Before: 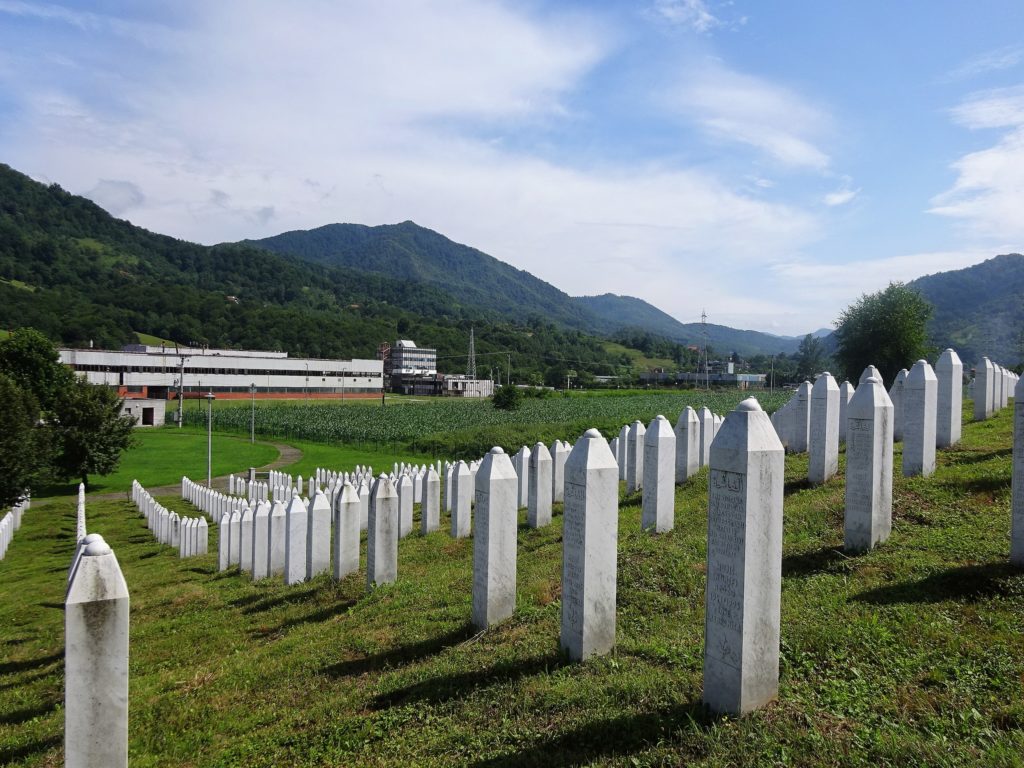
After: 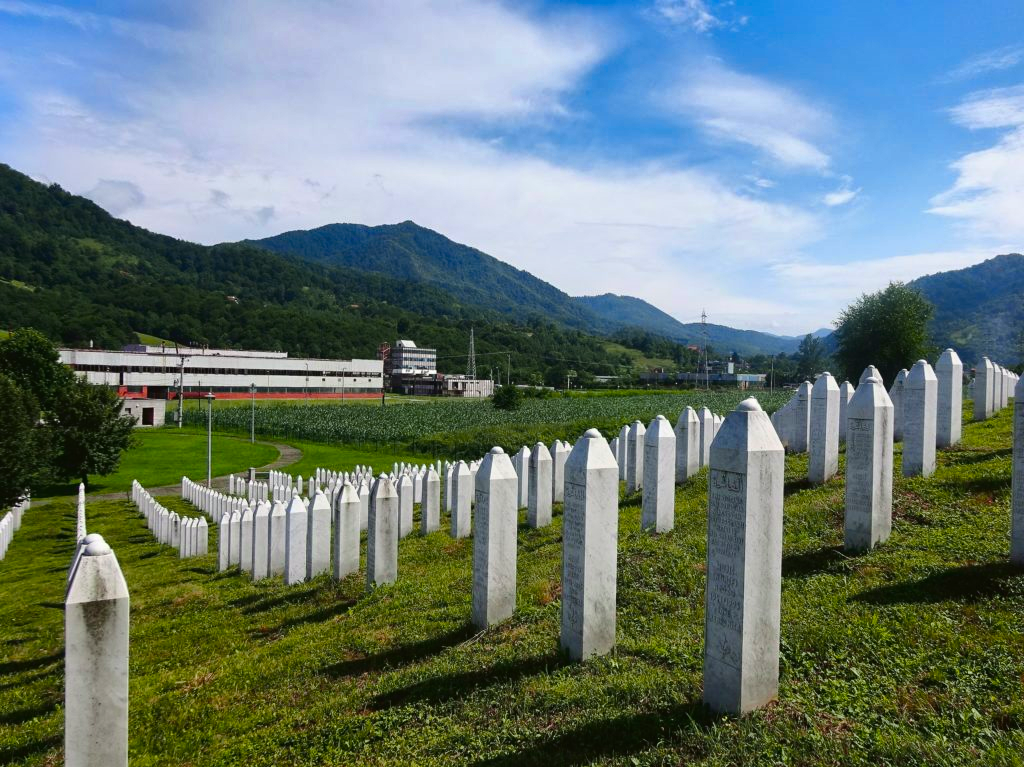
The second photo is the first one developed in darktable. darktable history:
crop: bottom 0.068%
color balance rgb: perceptual saturation grading › global saturation 36.274%, global vibrance 9.865%
tone curve: curves: ch0 [(0, 0.021) (0.059, 0.053) (0.212, 0.18) (0.337, 0.304) (0.495, 0.505) (0.725, 0.731) (0.89, 0.919) (1, 1)]; ch1 [(0, 0) (0.094, 0.081) (0.285, 0.299) (0.413, 0.43) (0.479, 0.475) (0.54, 0.55) (0.615, 0.65) (0.683, 0.688) (1, 1)]; ch2 [(0, 0) (0.257, 0.217) (0.434, 0.434) (0.498, 0.507) (0.599, 0.578) (1, 1)], color space Lab, independent channels, preserve colors none
shadows and highlights: shadows 30.64, highlights -63.1, soften with gaussian
